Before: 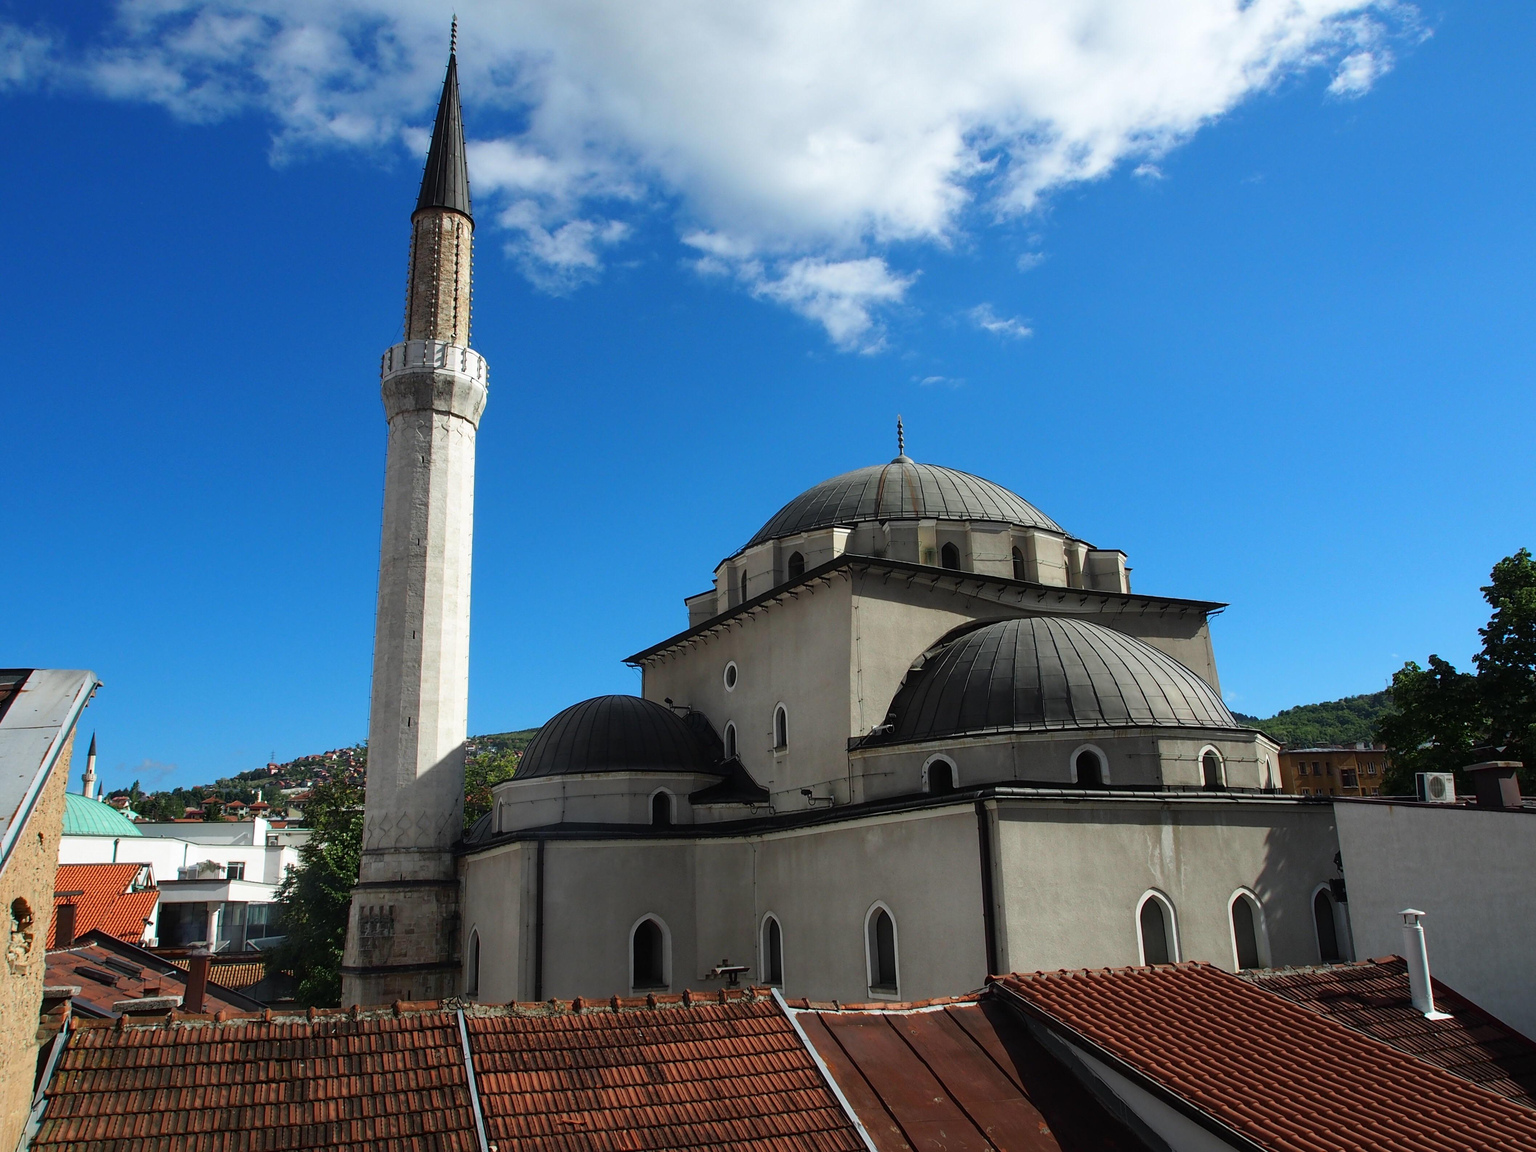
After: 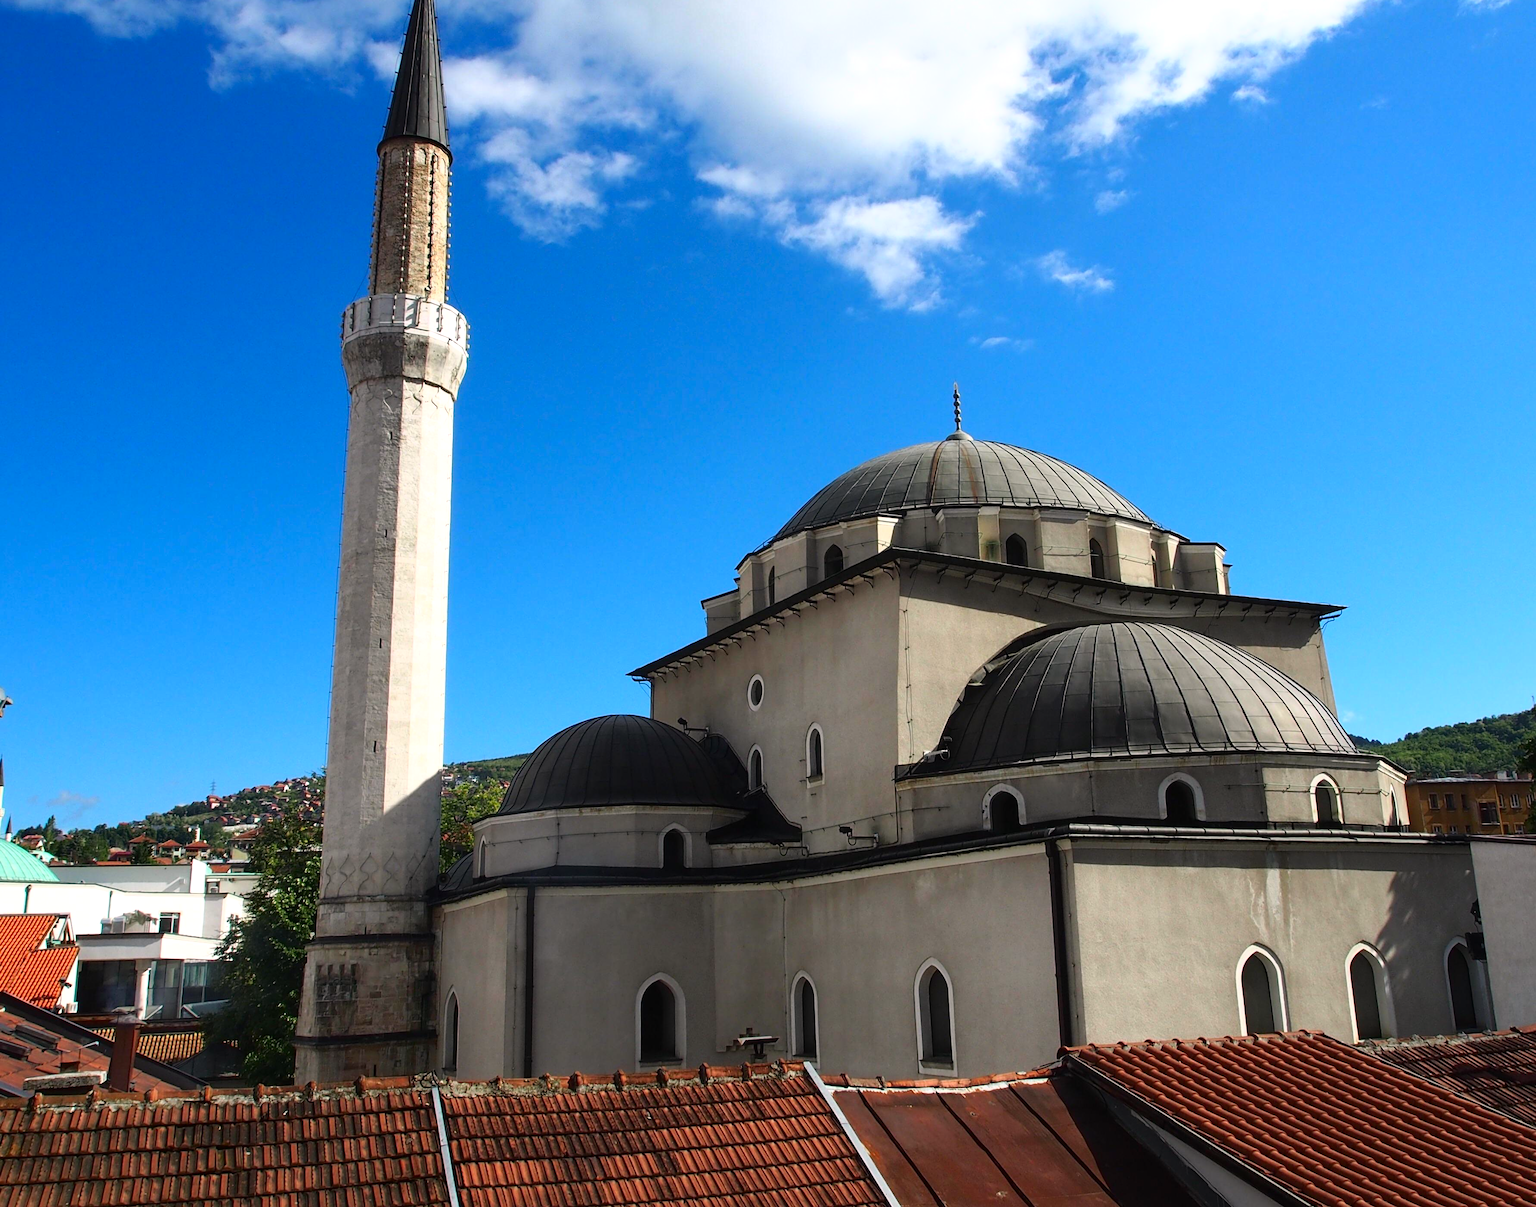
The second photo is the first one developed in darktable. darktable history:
color correction: highlights a* 3.28, highlights b* 2.02, saturation 1.17
tone curve: curves: ch0 [(0, 0) (0.003, 0.002) (0.011, 0.01) (0.025, 0.022) (0.044, 0.039) (0.069, 0.061) (0.1, 0.088) (0.136, 0.126) (0.177, 0.167) (0.224, 0.211) (0.277, 0.27) (0.335, 0.335) (0.399, 0.407) (0.468, 0.485) (0.543, 0.569) (0.623, 0.659) (0.709, 0.756) (0.801, 0.851) (0.898, 0.961) (1, 1)], color space Lab, independent channels, preserve colors none
crop: left 6.065%, top 7.994%, right 9.525%, bottom 3.541%
exposure: exposure 0.217 EV, compensate highlight preservation false
